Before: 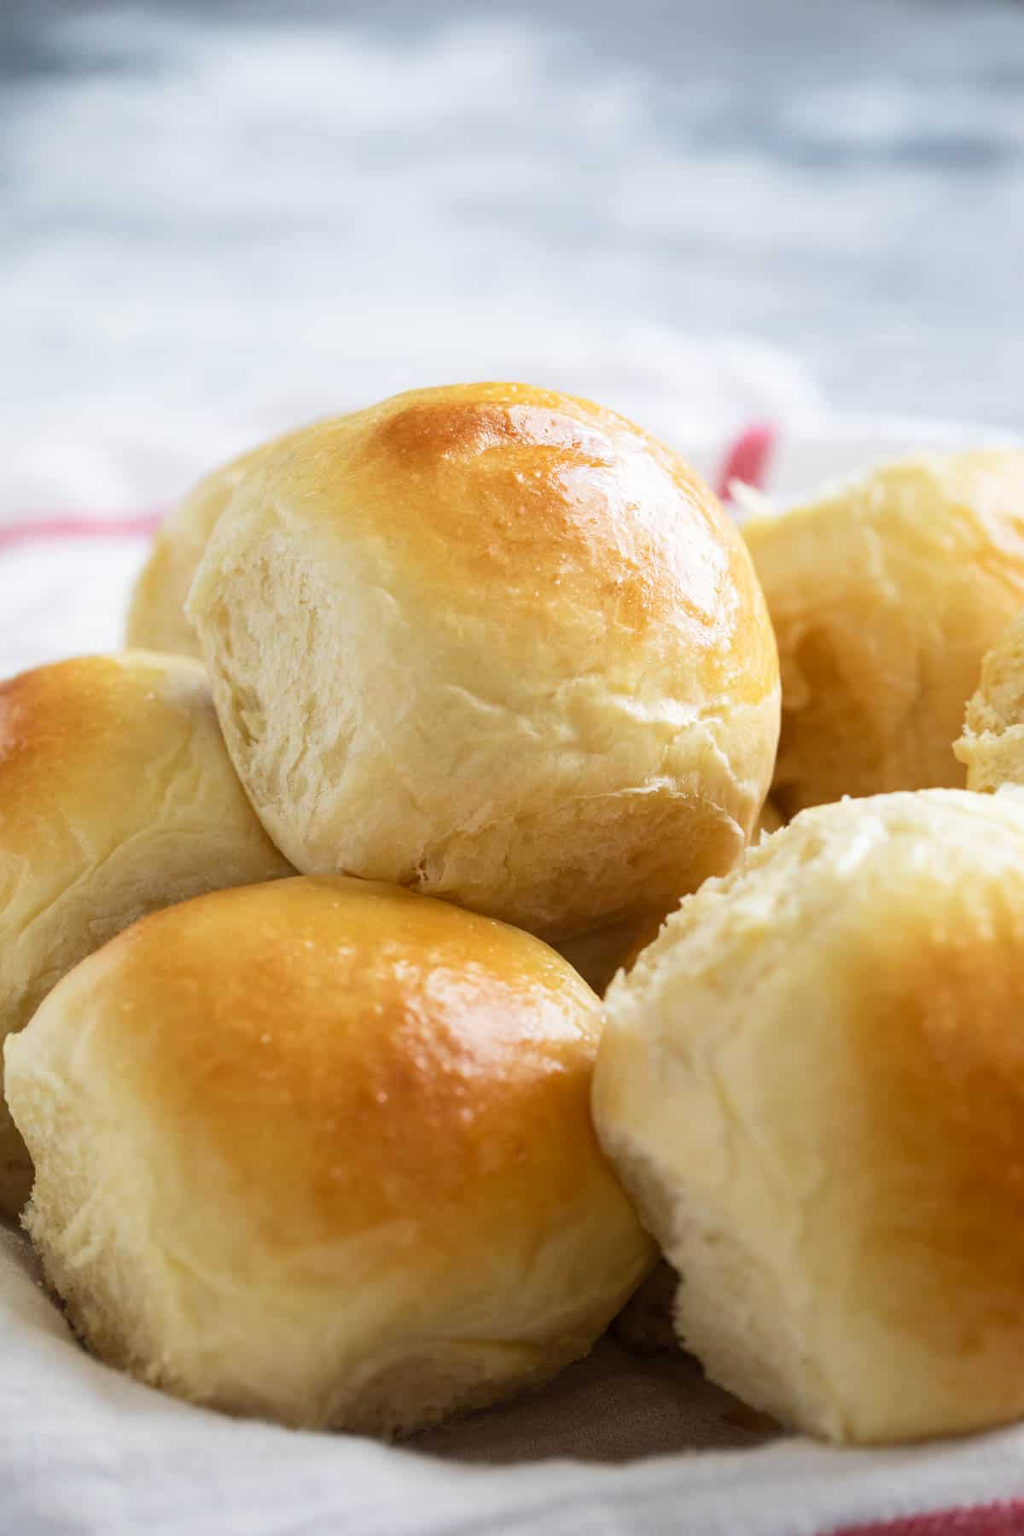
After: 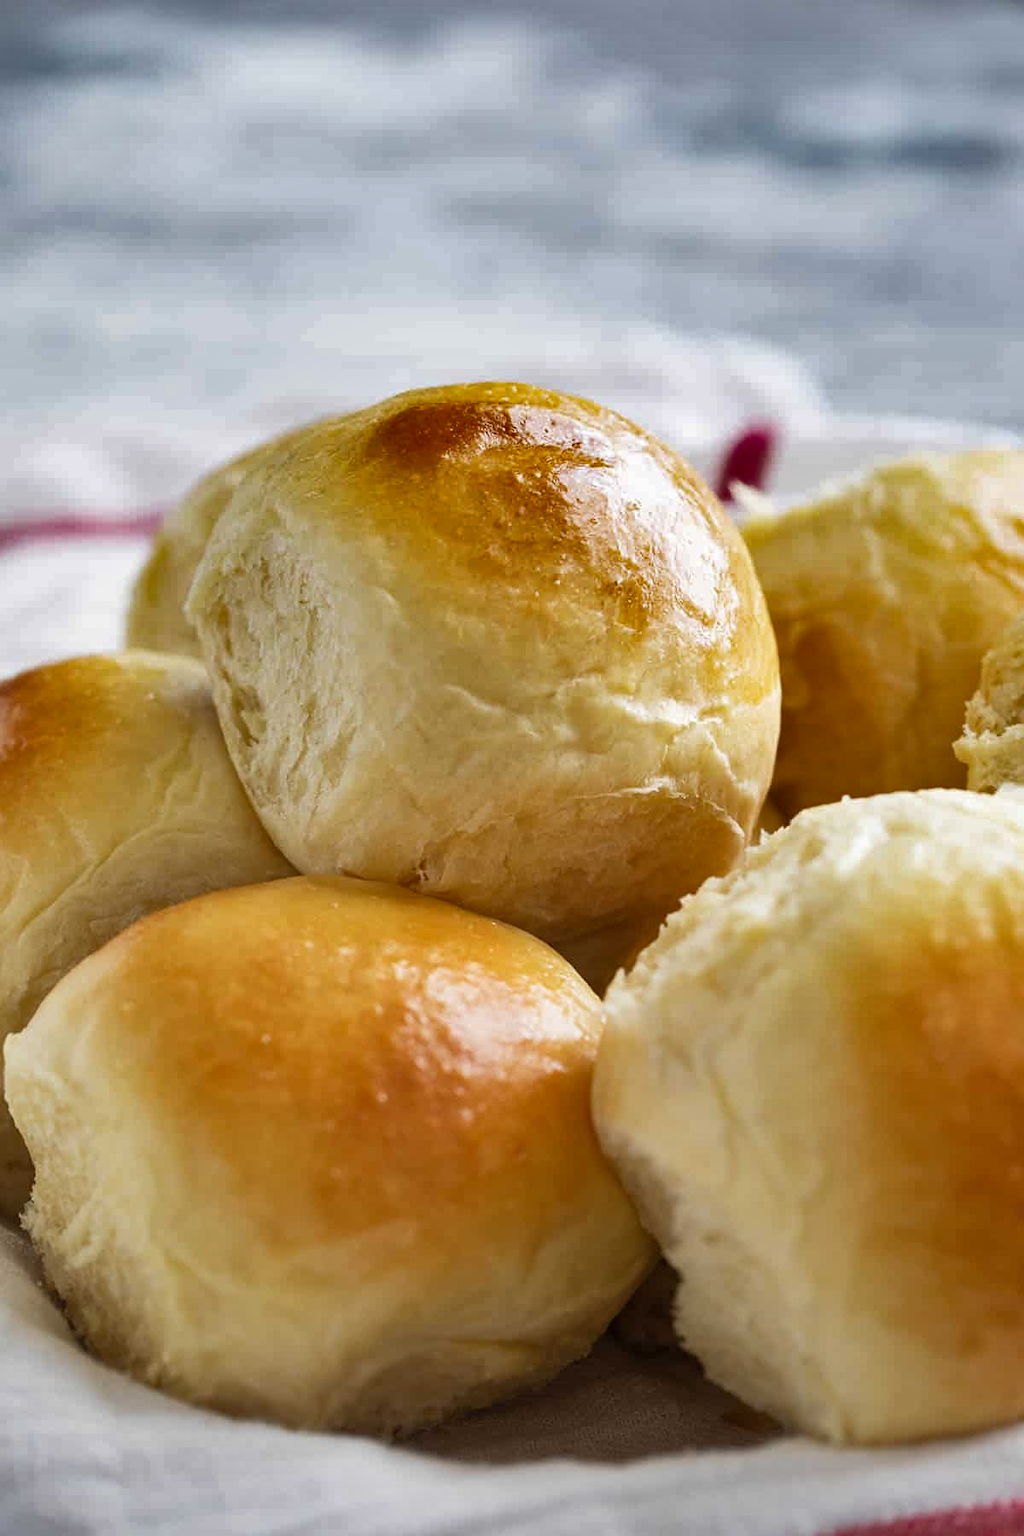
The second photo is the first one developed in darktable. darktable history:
sharpen: amount 0.2
shadows and highlights: white point adjustment 0.1, highlights -70, soften with gaussian
